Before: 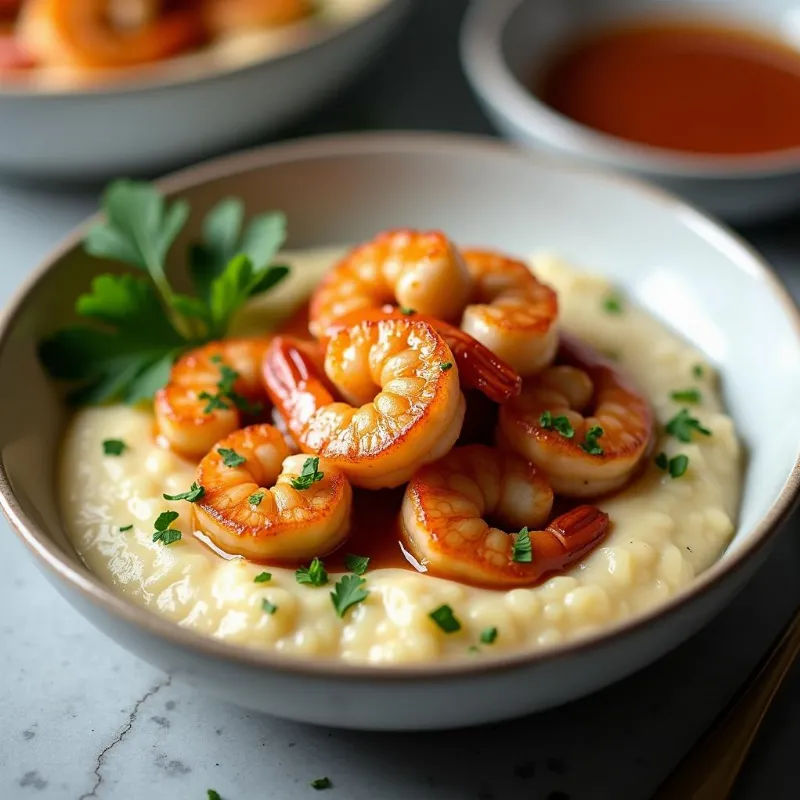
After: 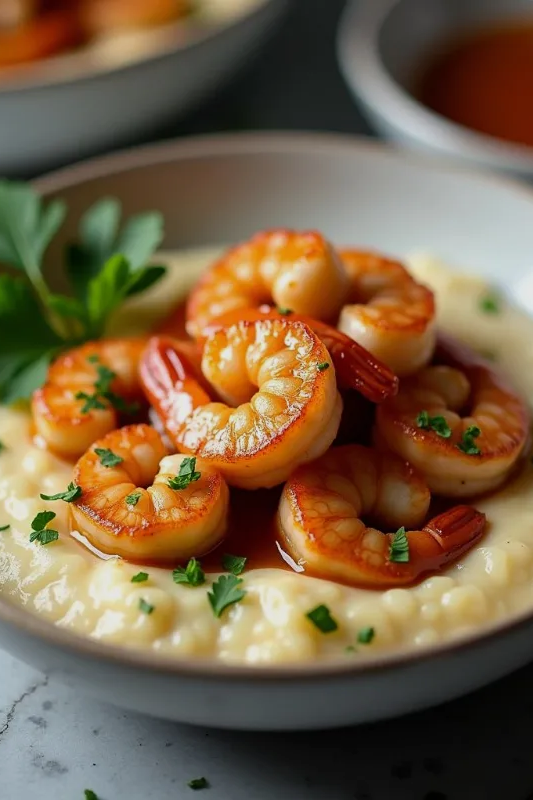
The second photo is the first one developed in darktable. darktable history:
exposure: exposure -0.293 EV, compensate highlight preservation false
crop and rotate: left 15.446%, right 17.836%
